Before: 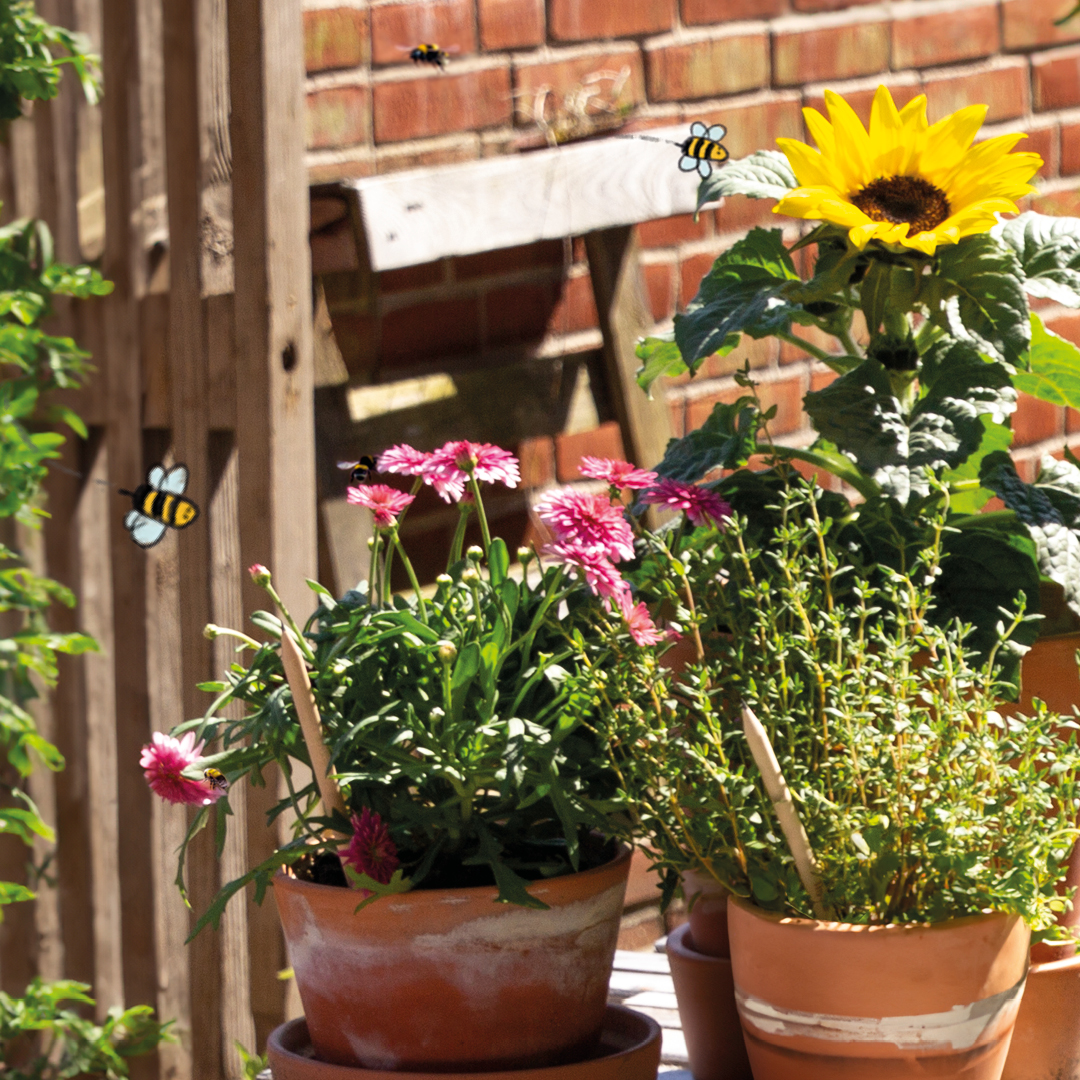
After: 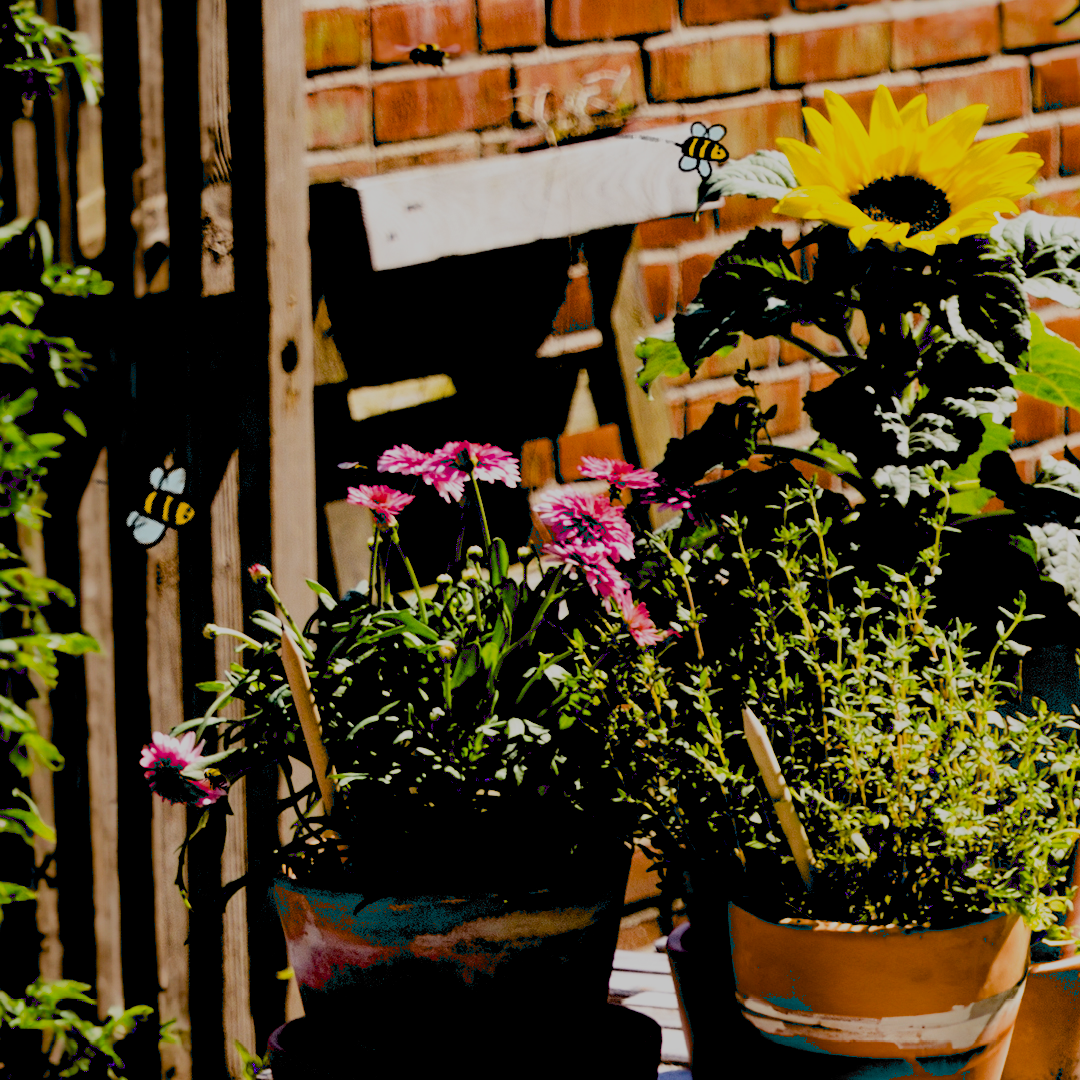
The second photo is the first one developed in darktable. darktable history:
filmic rgb: black relative exposure -6.17 EV, white relative exposure 6.96 EV, threshold 3.04 EV, hardness 2.27, enable highlight reconstruction true
exposure: black level correction 0.098, exposure -0.087 EV, compensate exposure bias true, compensate highlight preservation false
